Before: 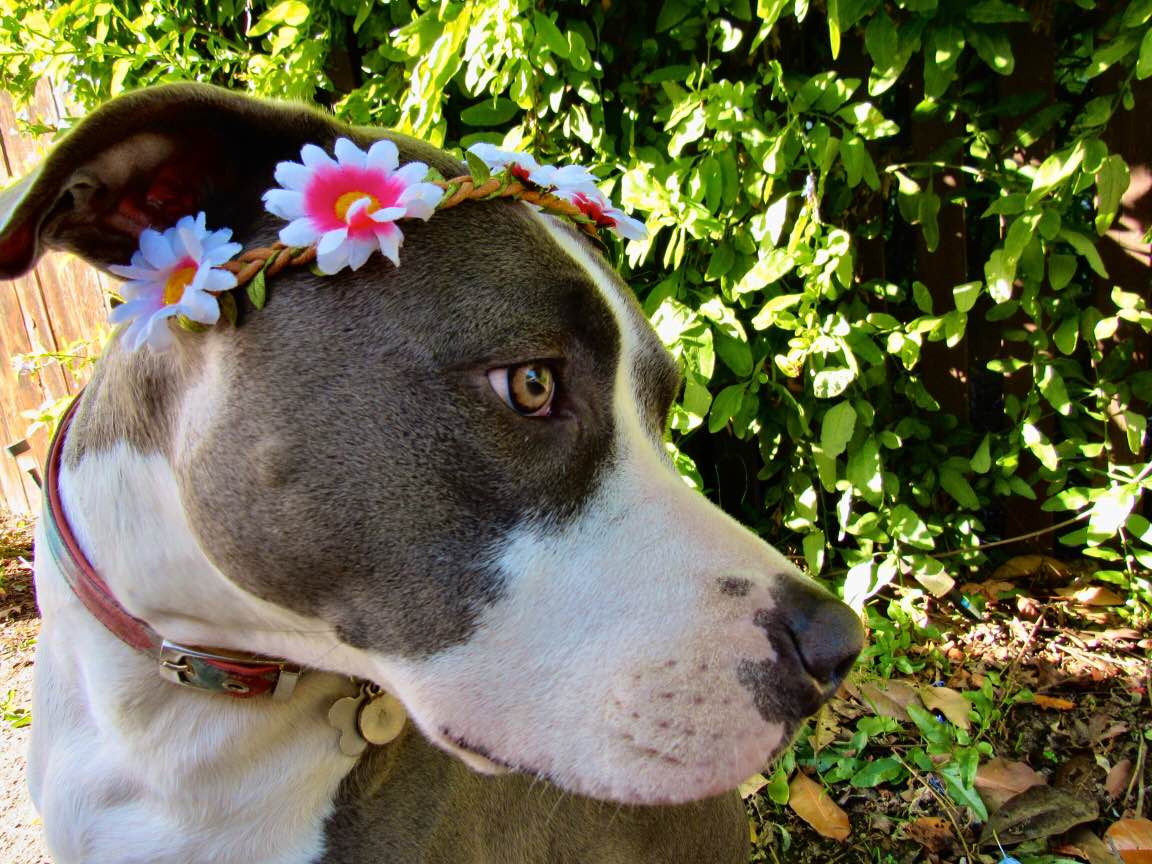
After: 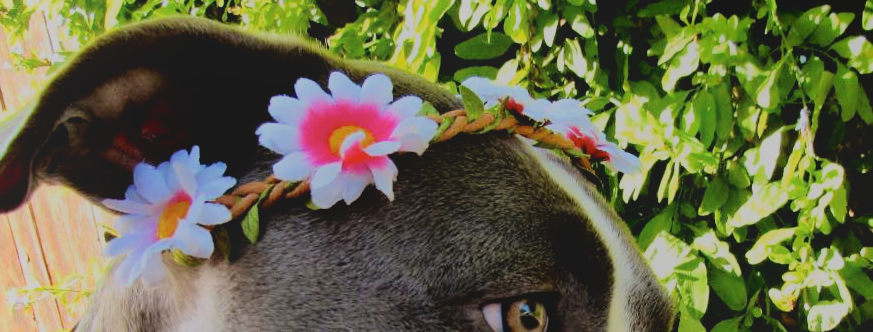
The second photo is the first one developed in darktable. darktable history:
exposure: compensate exposure bias true, compensate highlight preservation false
levels: levels [0, 0.51, 1]
crop: left 0.548%, top 7.648%, right 23.593%, bottom 53.854%
filmic rgb: black relative exposure -7.65 EV, white relative exposure 4.56 EV, hardness 3.61, contrast 0.998
tone curve: curves: ch0 [(0, 0) (0.004, 0.001) (0.133, 0.112) (0.325, 0.362) (0.832, 0.893) (1, 1)], color space Lab, independent channels
local contrast: detail 71%
